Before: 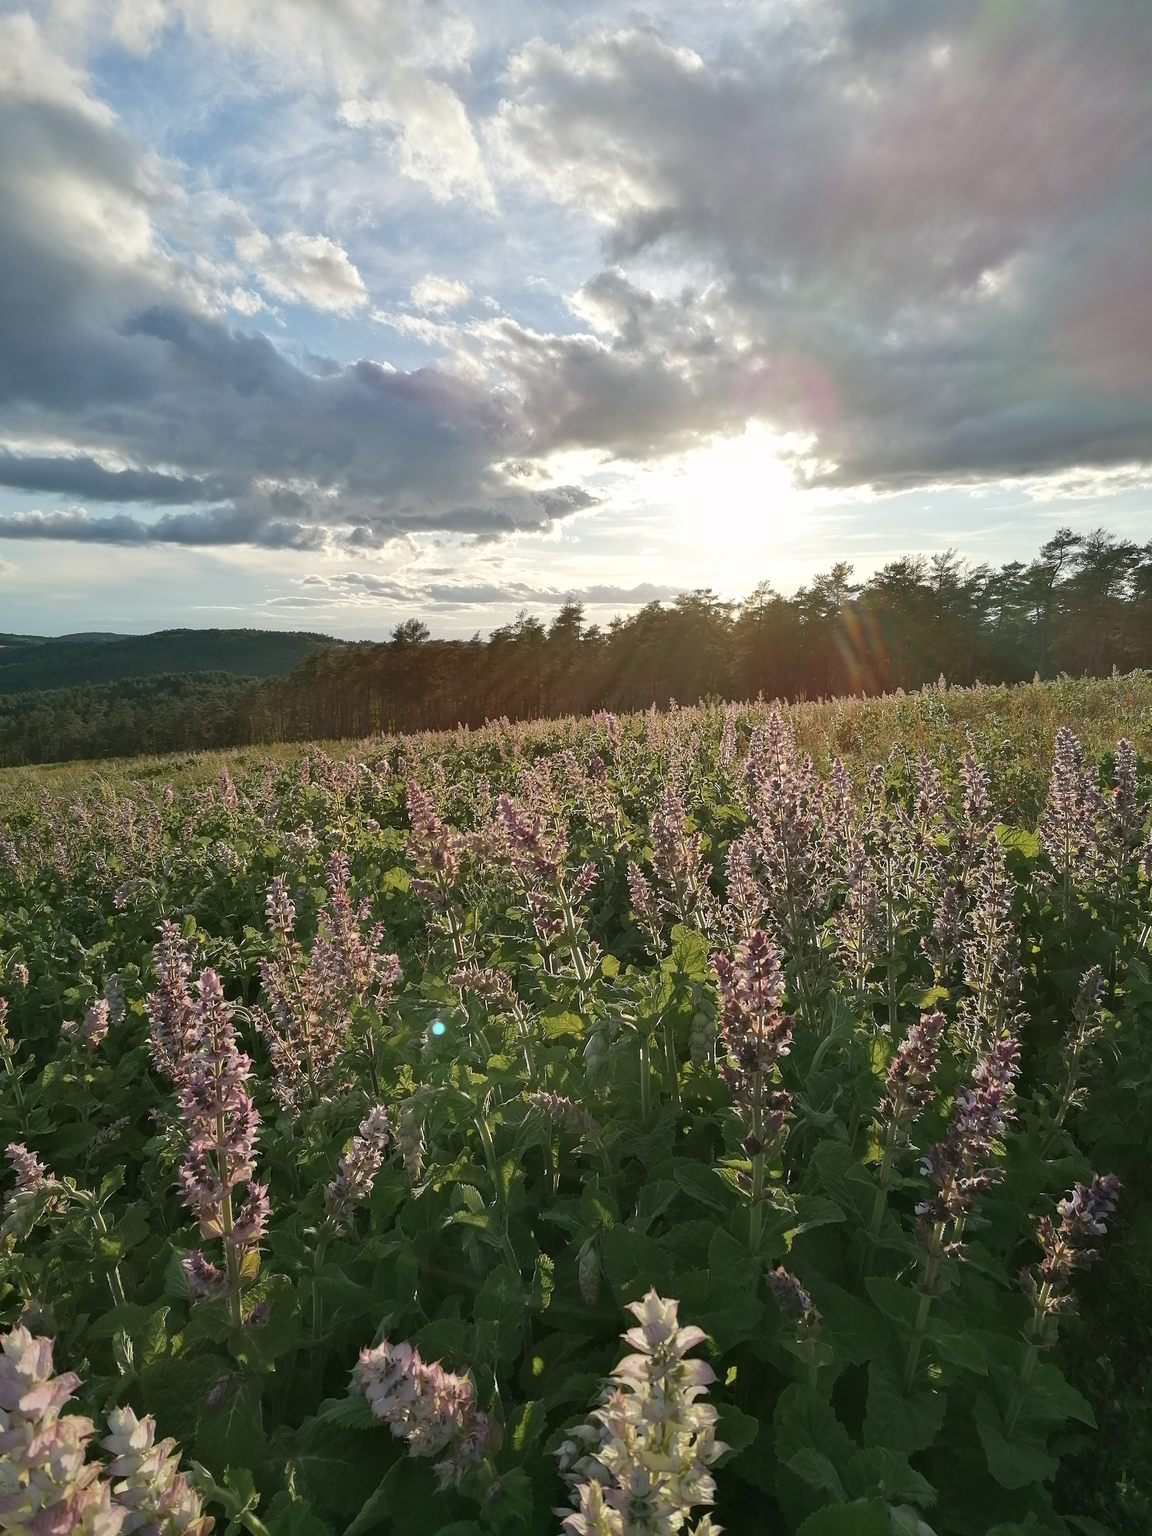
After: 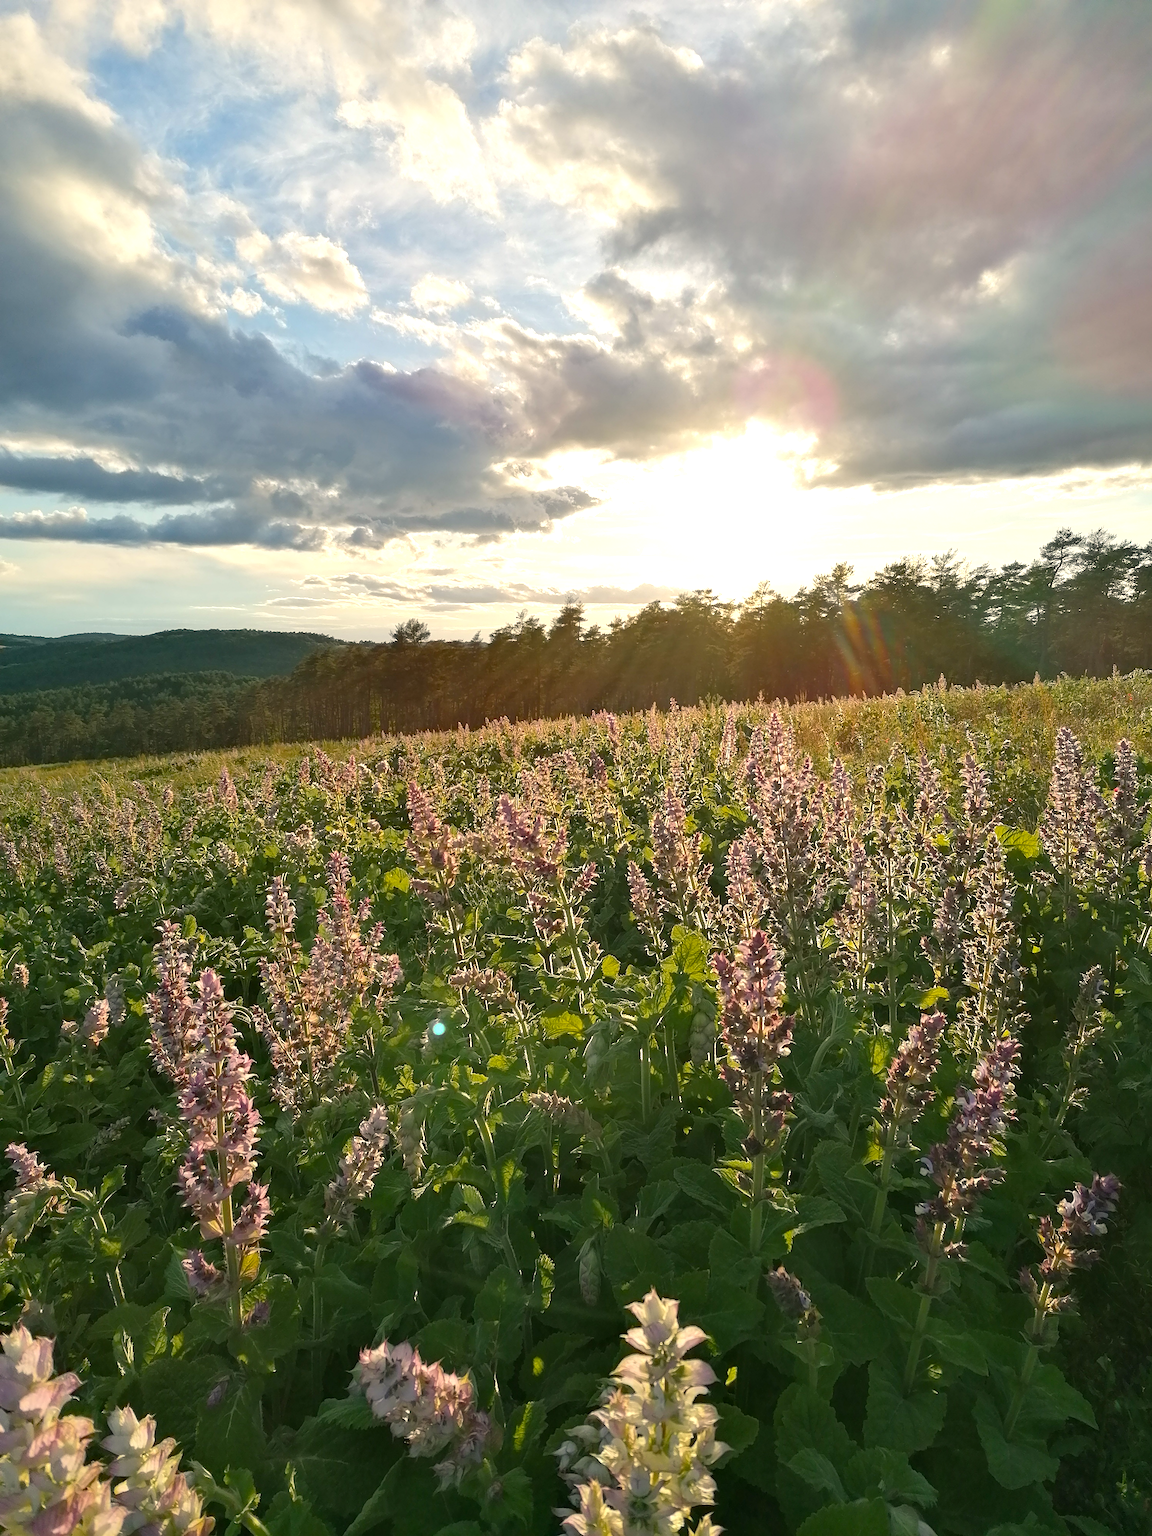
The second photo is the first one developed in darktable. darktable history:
color balance rgb: shadows lift › chroma 0.941%, shadows lift › hue 113.33°, highlights gain › chroma 3.002%, highlights gain › hue 72.25°, white fulcrum 0.1 EV, perceptual saturation grading › global saturation 25.885%, perceptual brilliance grading › global brilliance 12.695%
